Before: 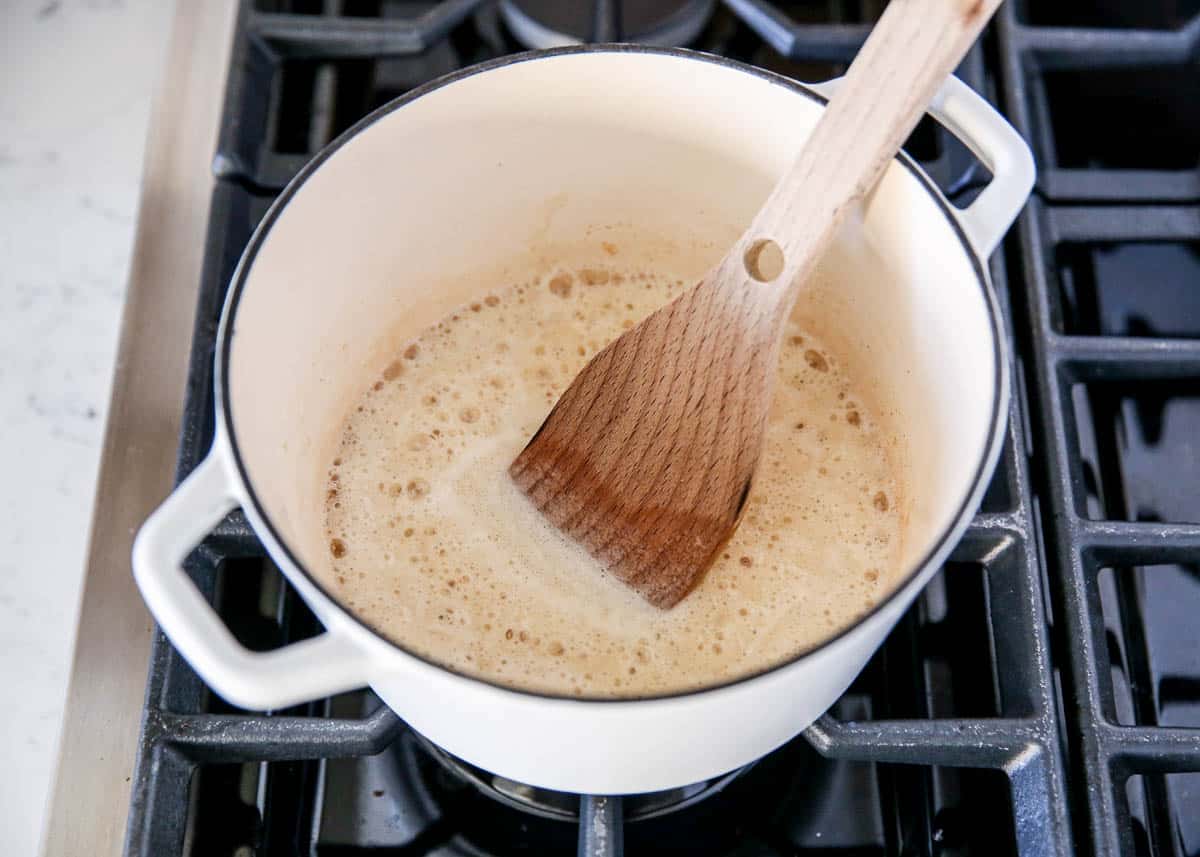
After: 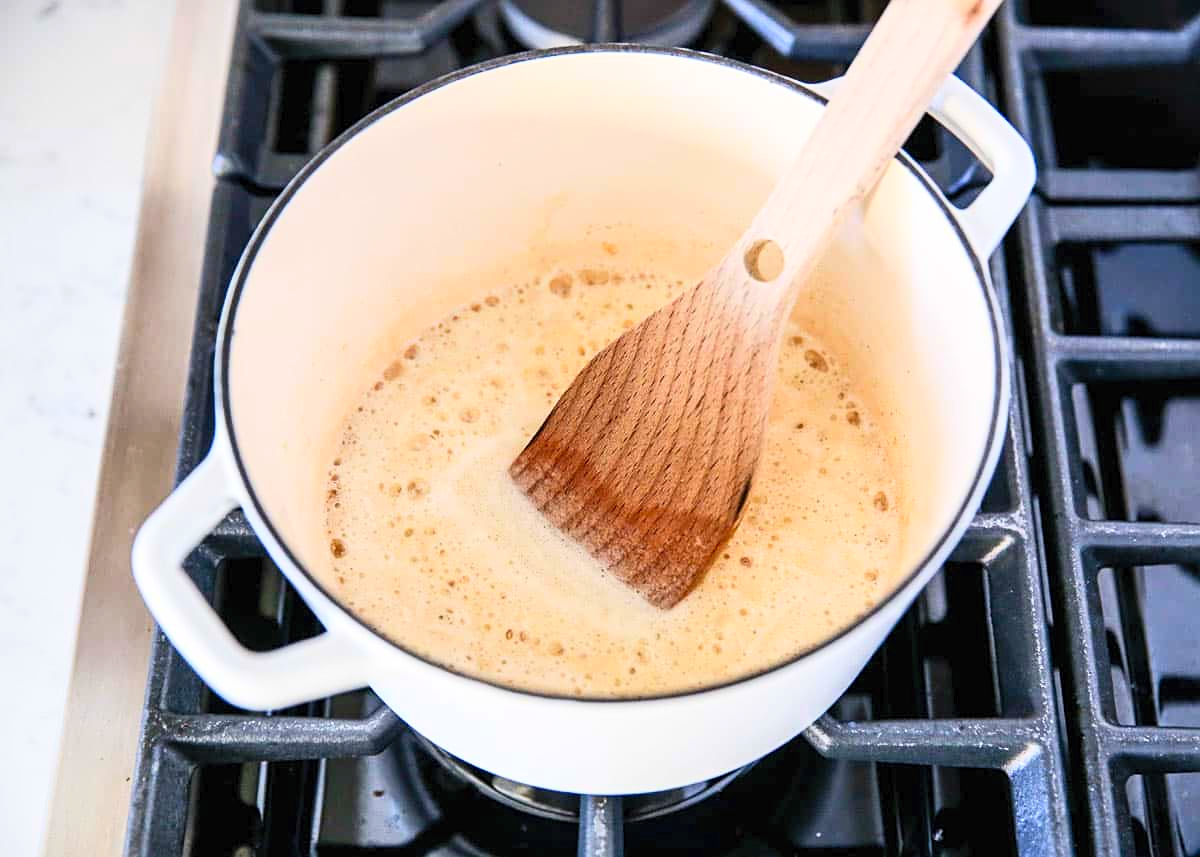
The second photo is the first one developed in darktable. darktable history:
sharpen: amount 0.2
contrast brightness saturation: contrast 0.24, brightness 0.26, saturation 0.39
